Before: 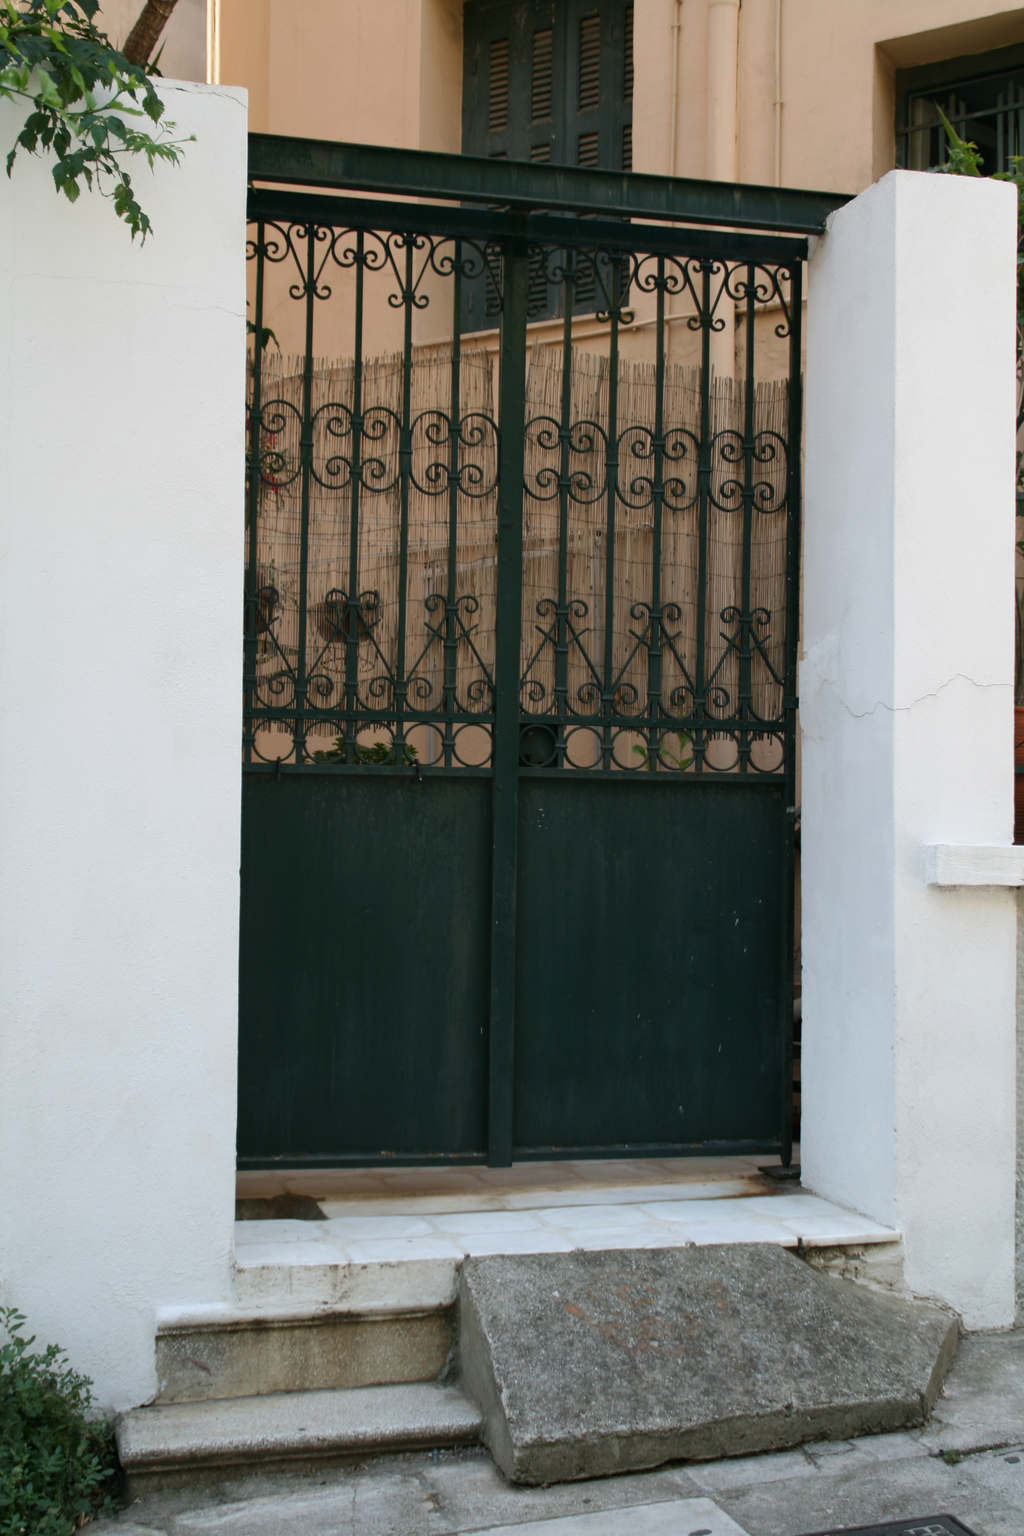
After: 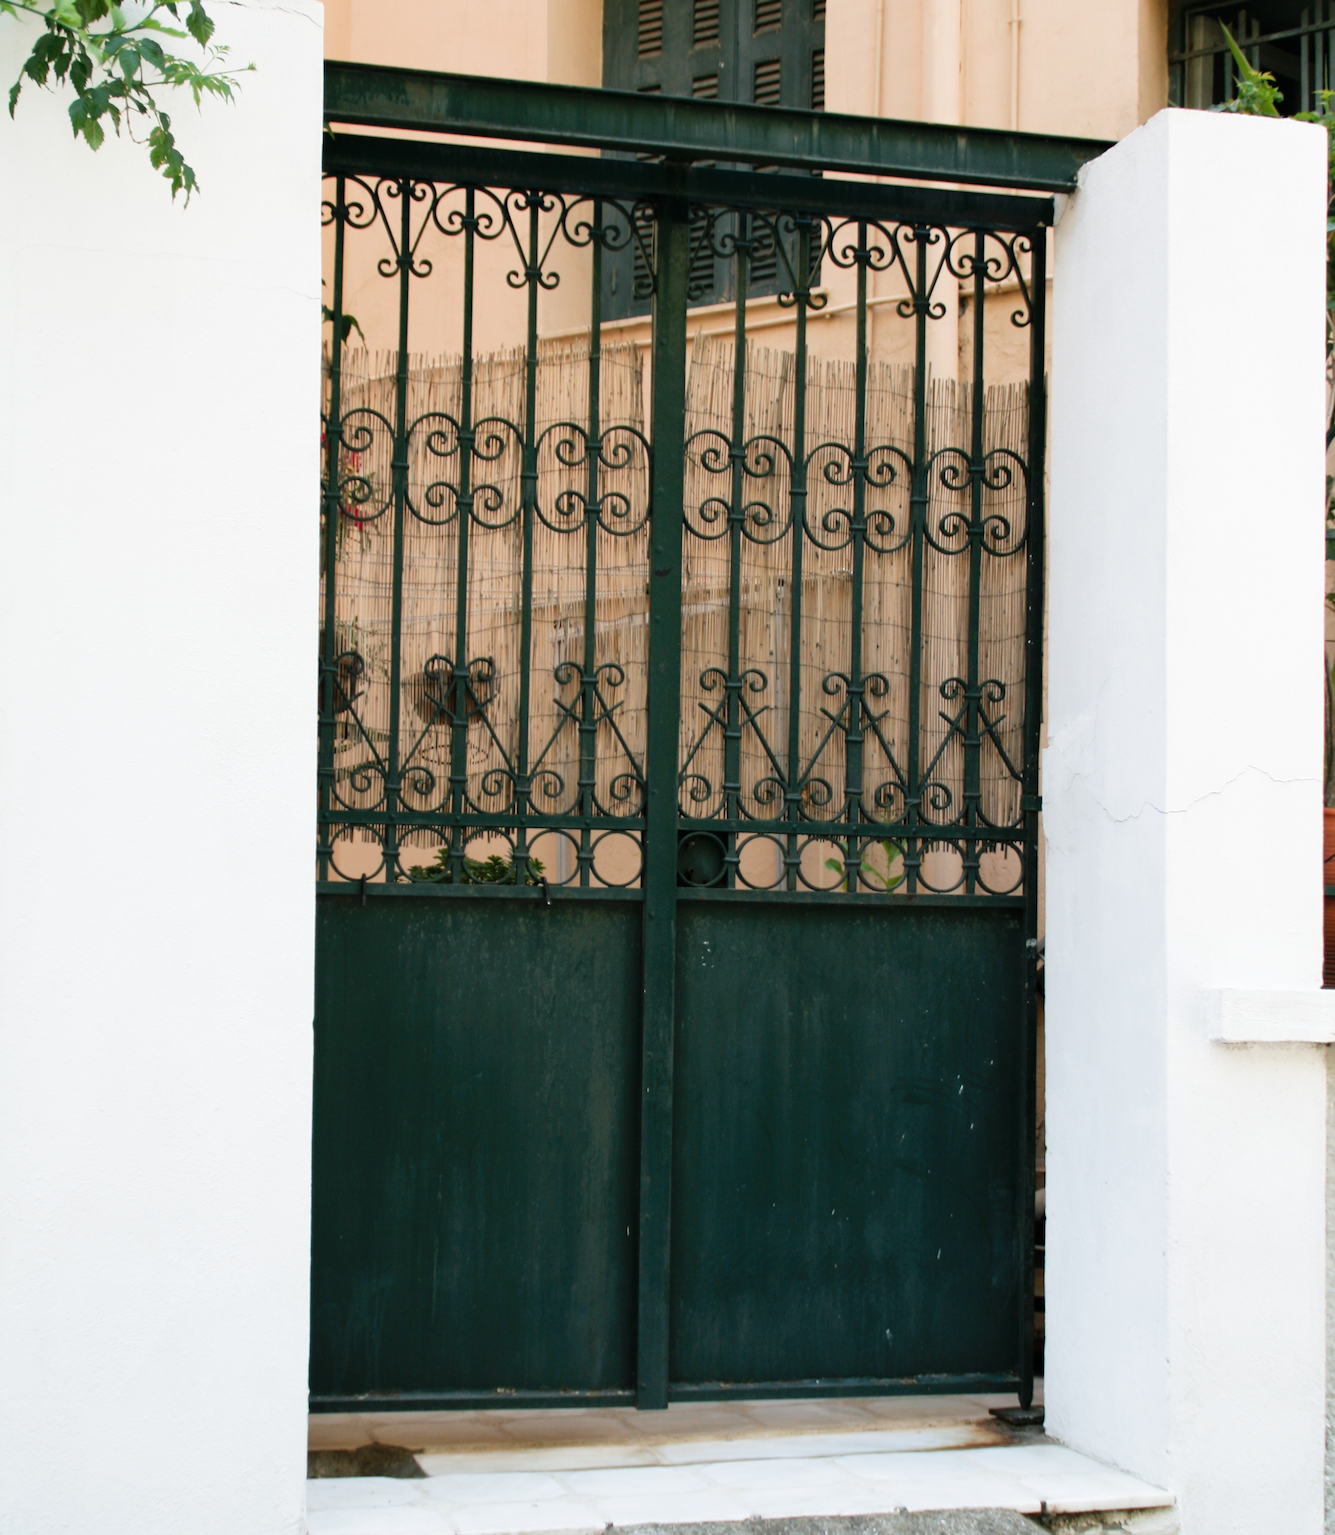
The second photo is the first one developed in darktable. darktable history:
levels: levels [0, 0.43, 0.984]
crop: top 5.667%, bottom 17.637%
exposure: black level correction 0, exposure 0.7 EV, compensate exposure bias true, compensate highlight preservation false
filmic rgb: middle gray luminance 21.73%, black relative exposure -14 EV, white relative exposure 2.96 EV, threshold 6 EV, target black luminance 0%, hardness 8.81, latitude 59.69%, contrast 1.208, highlights saturation mix 5%, shadows ↔ highlights balance 41.6%, add noise in highlights 0, color science v3 (2019), use custom middle-gray values true, iterations of high-quality reconstruction 0, contrast in highlights soft, enable highlight reconstruction true
